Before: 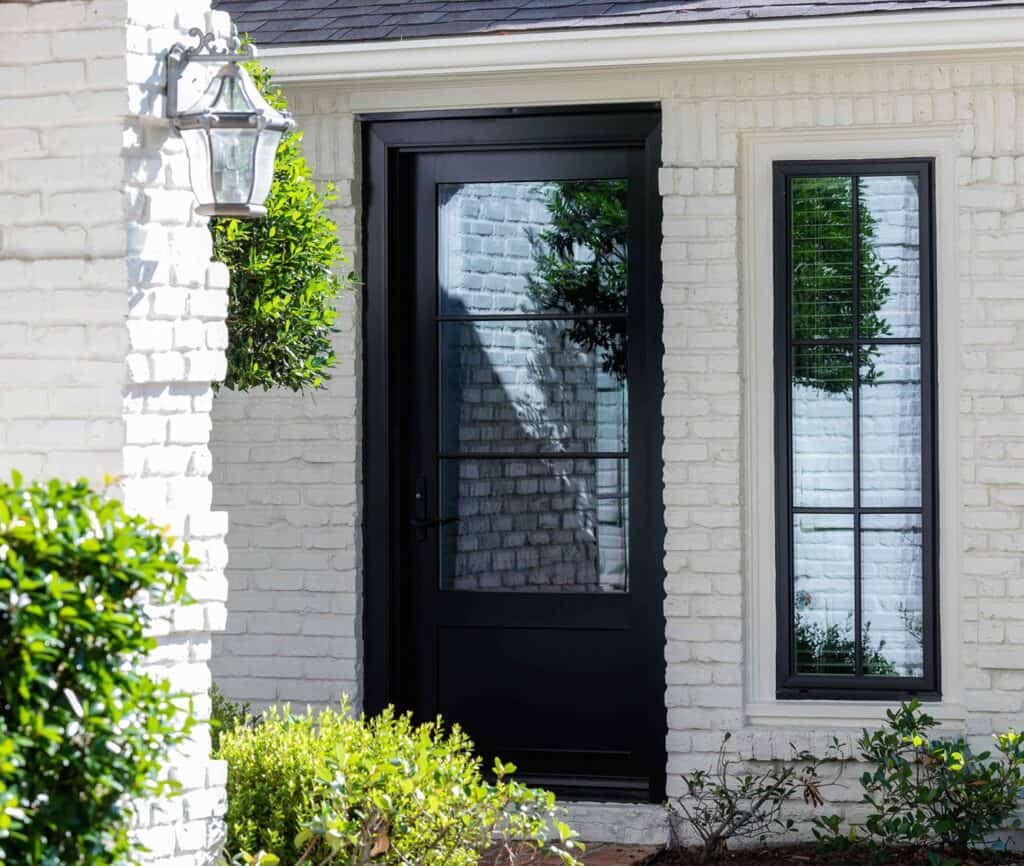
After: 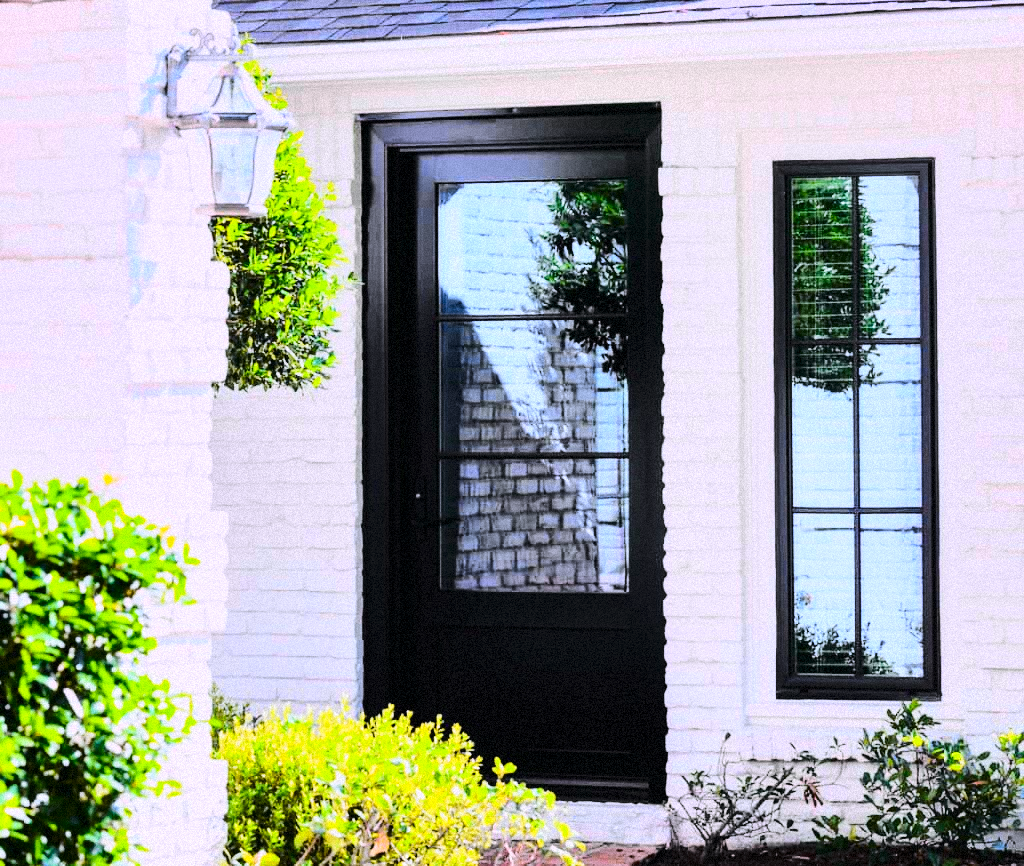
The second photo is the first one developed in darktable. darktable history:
shadows and highlights: shadows 53, soften with gaussian
exposure: exposure 0.29 EV, compensate highlight preservation false
tone curve: curves: ch0 [(0, 0) (0.11, 0.081) (0.256, 0.259) (0.398, 0.475) (0.498, 0.611) (0.65, 0.757) (0.835, 0.883) (1, 0.961)]; ch1 [(0, 0) (0.346, 0.307) (0.408, 0.369) (0.453, 0.457) (0.482, 0.479) (0.502, 0.498) (0.521, 0.51) (0.553, 0.554) (0.618, 0.65) (0.693, 0.727) (1, 1)]; ch2 [(0, 0) (0.366, 0.337) (0.434, 0.46) (0.485, 0.494) (0.5, 0.494) (0.511, 0.508) (0.537, 0.55) (0.579, 0.599) (0.621, 0.693) (1, 1)], color space Lab, independent channels, preserve colors none
grain: mid-tones bias 0%
white balance: red 1.042, blue 1.17
base curve: curves: ch0 [(0, 0) (0.028, 0.03) (0.121, 0.232) (0.46, 0.748) (0.859, 0.968) (1, 1)]
color balance: input saturation 99%
